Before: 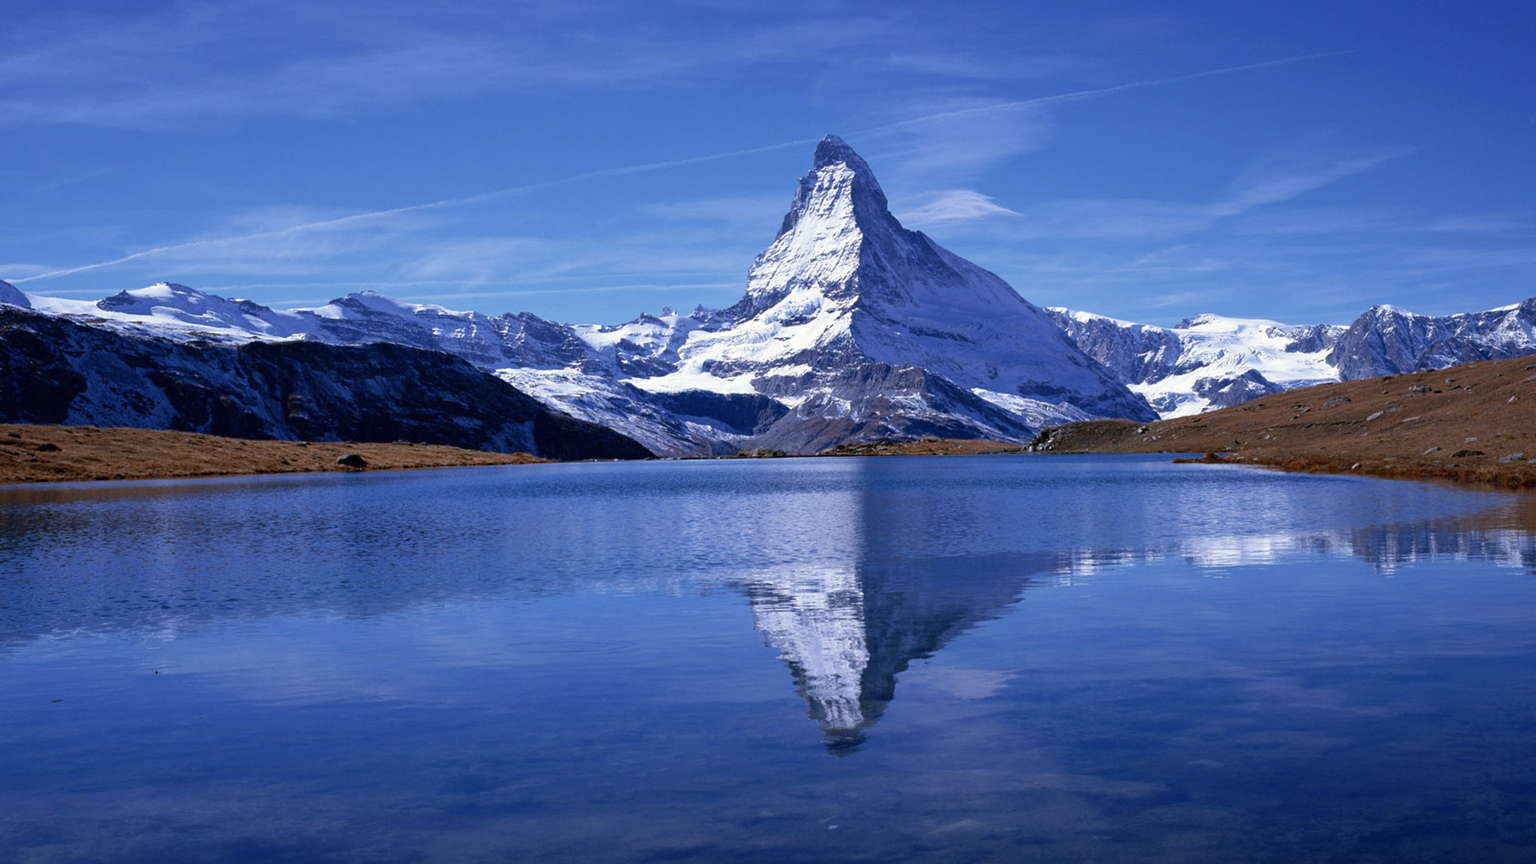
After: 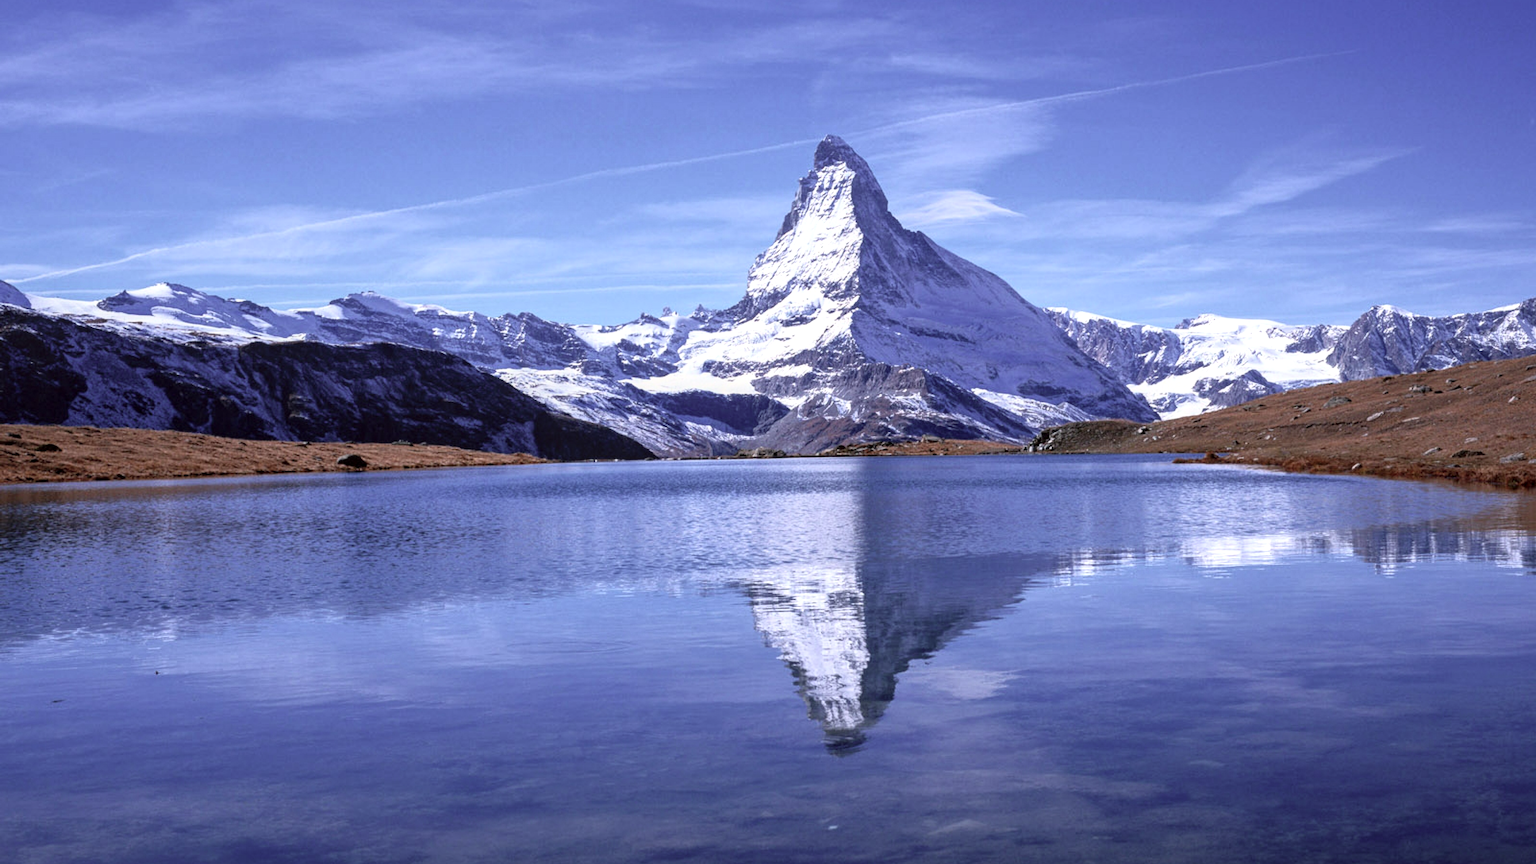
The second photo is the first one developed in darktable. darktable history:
local contrast: on, module defaults
tone curve: curves: ch0 [(0.003, 0.029) (0.188, 0.252) (0.46, 0.56) (0.608, 0.748) (0.871, 0.955) (1, 1)]; ch1 [(0, 0) (0.35, 0.356) (0.45, 0.453) (0.508, 0.515) (0.618, 0.634) (1, 1)]; ch2 [(0, 0) (0.456, 0.469) (0.5, 0.5) (0.634, 0.625) (1, 1)], color space Lab, independent channels, preserve colors none
